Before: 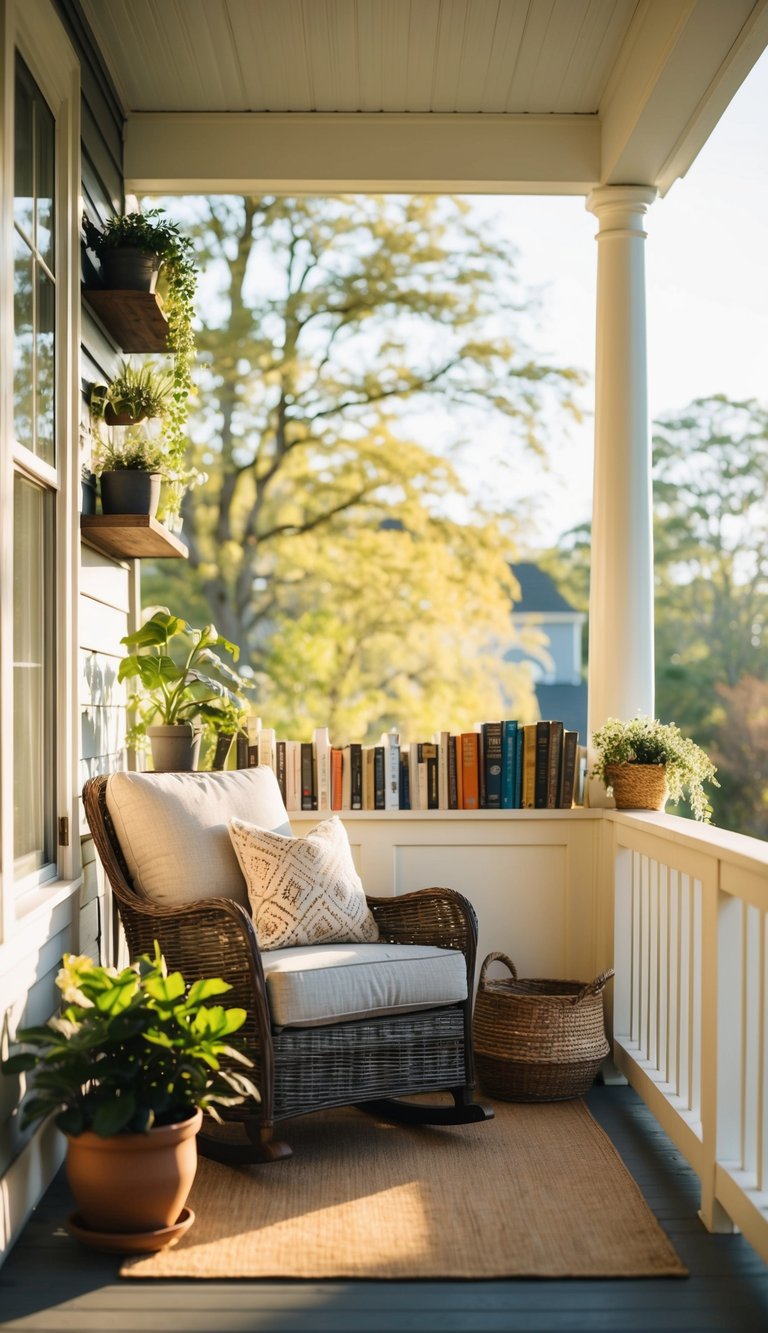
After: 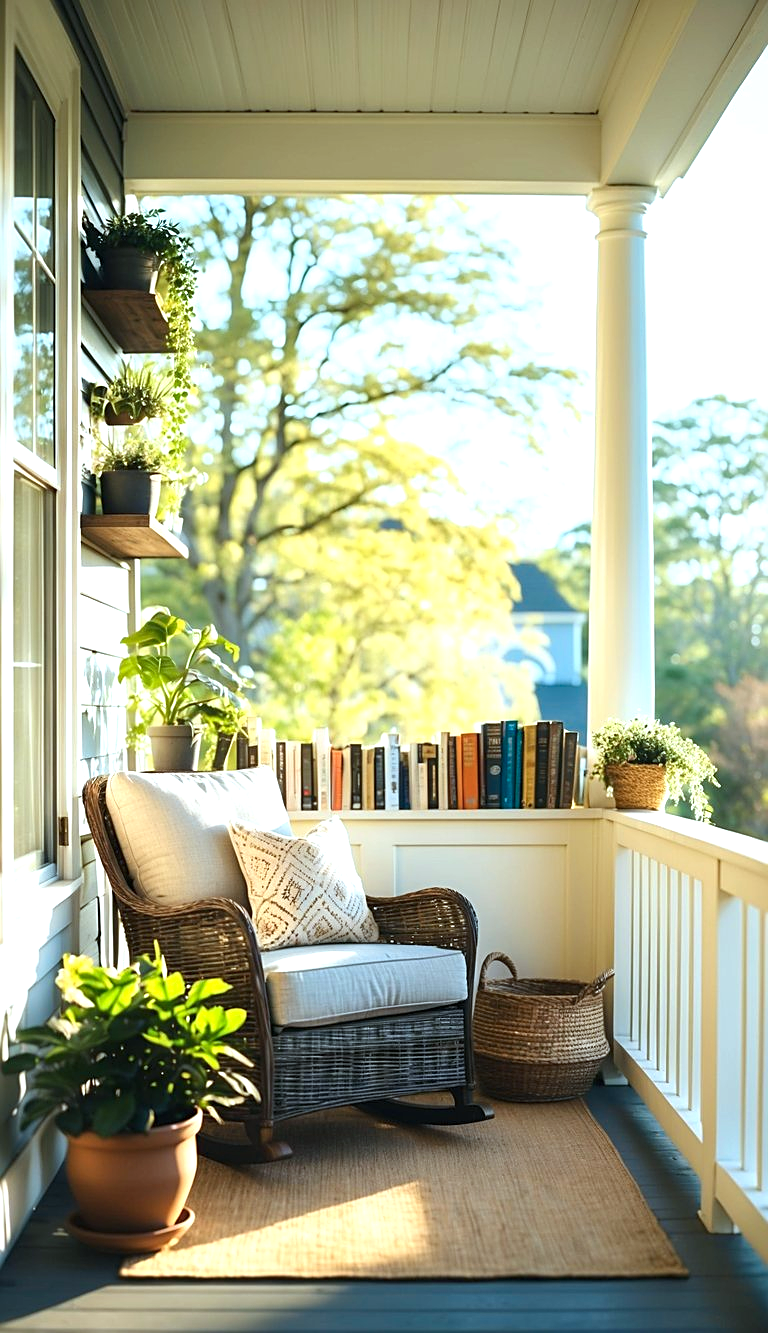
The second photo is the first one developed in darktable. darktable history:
color calibration: output R [0.994, 0.059, -0.119, 0], output G [-0.036, 1.09, -0.119, 0], output B [0.078, -0.108, 0.961, 0], illuminant F (fluorescent), F source F9 (Cool White Deluxe 4150 K) – high CRI, x 0.374, y 0.373, temperature 4158.39 K
sharpen: on, module defaults
exposure: black level correction 0, exposure 0.693 EV, compensate highlight preservation false
